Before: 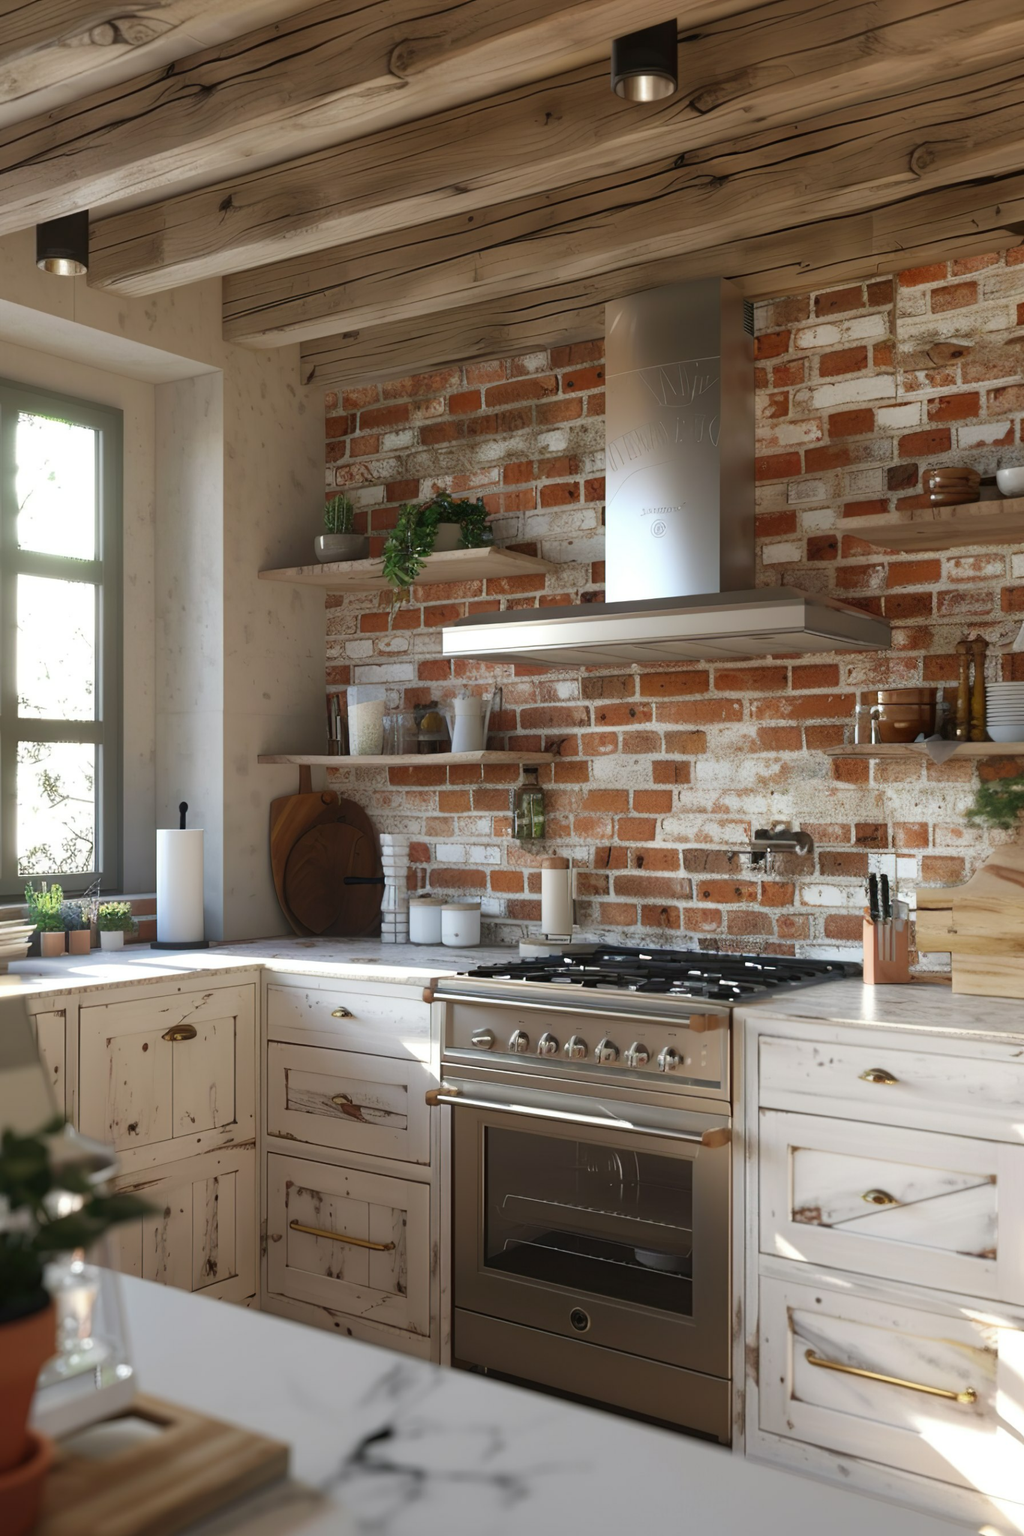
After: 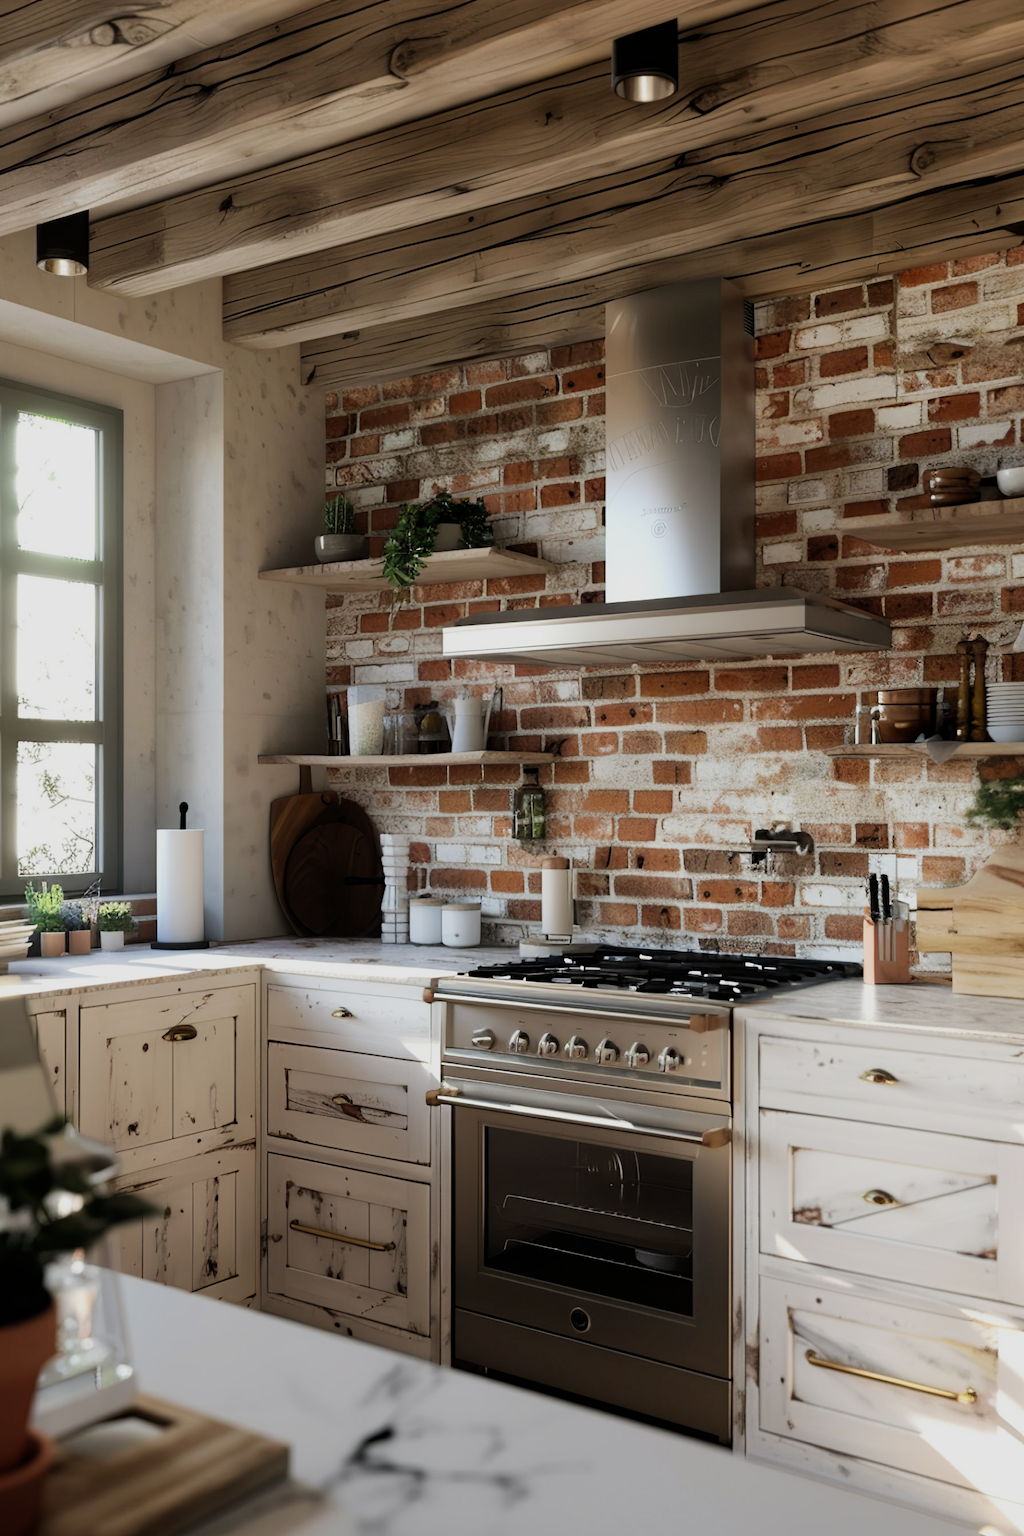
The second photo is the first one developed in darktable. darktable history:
filmic rgb: black relative exposure -5.07 EV, white relative exposure 4 EV, threshold 3.05 EV, hardness 2.89, contrast 1.297, highlights saturation mix -28.95%, contrast in shadows safe, enable highlight reconstruction true
